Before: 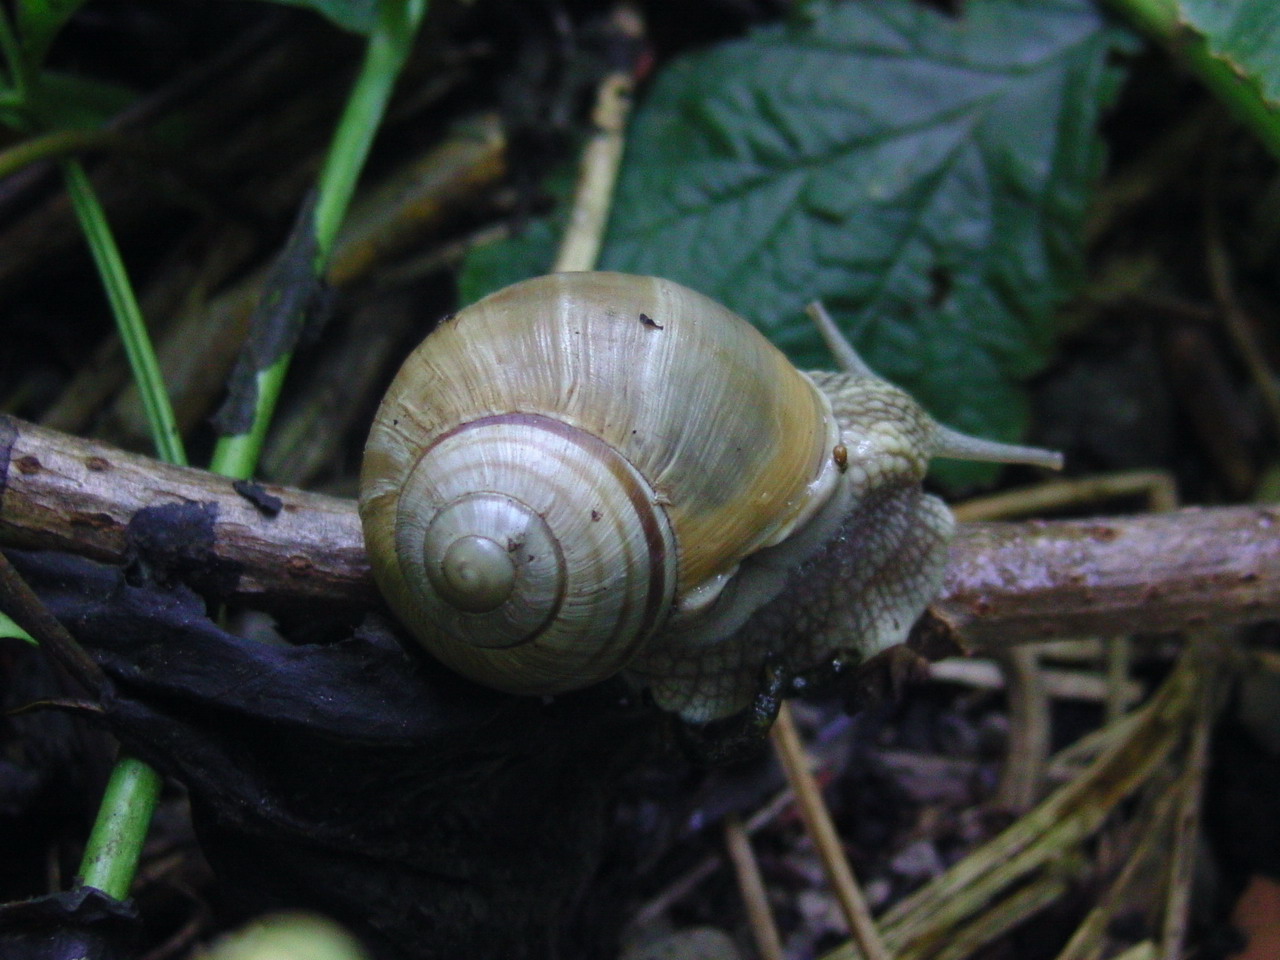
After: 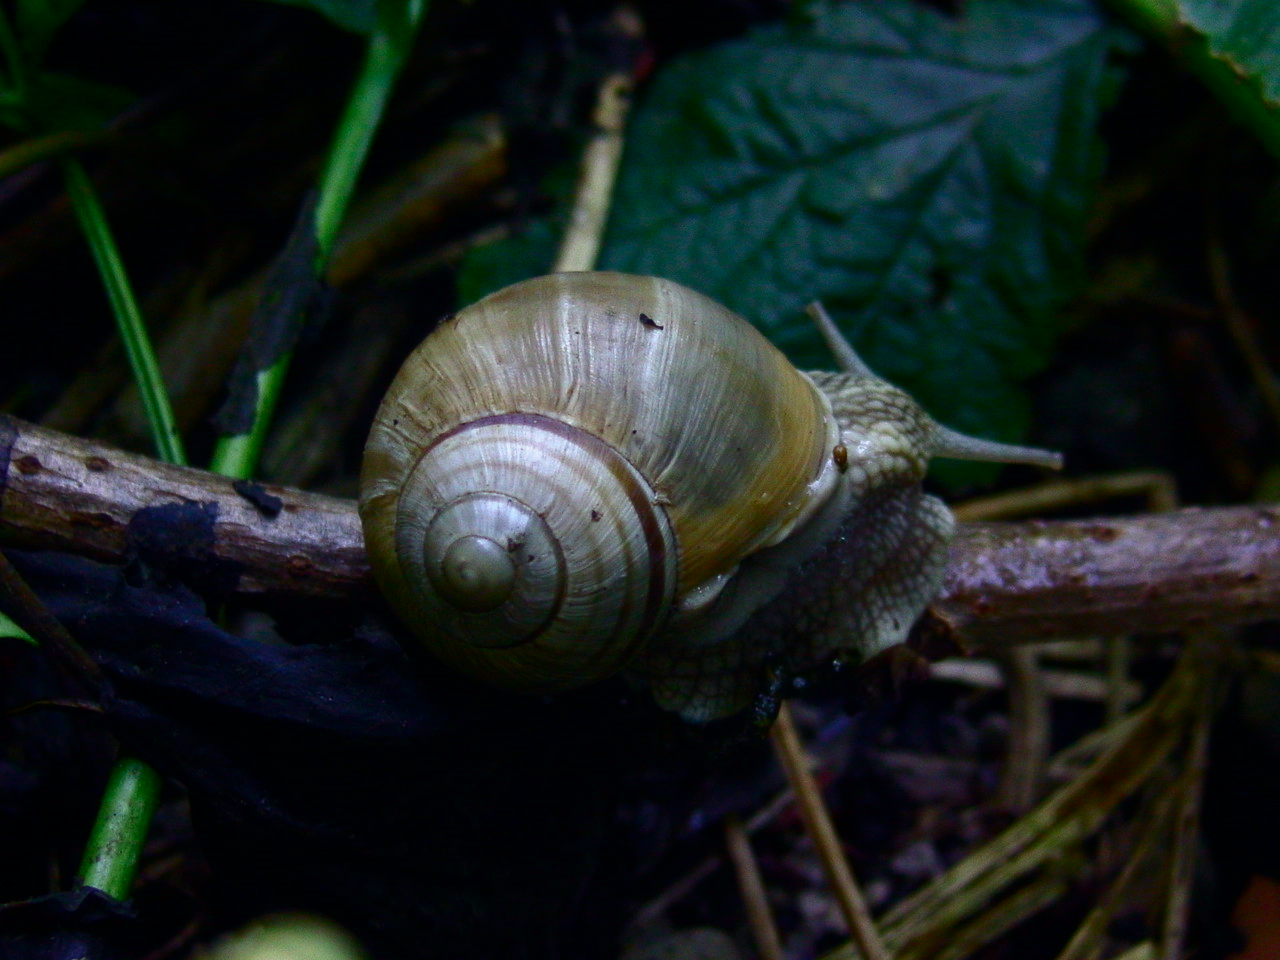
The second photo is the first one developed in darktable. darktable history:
contrast brightness saturation: contrast 0.125, brightness -0.243, saturation 0.136
exposure: compensate highlight preservation false
